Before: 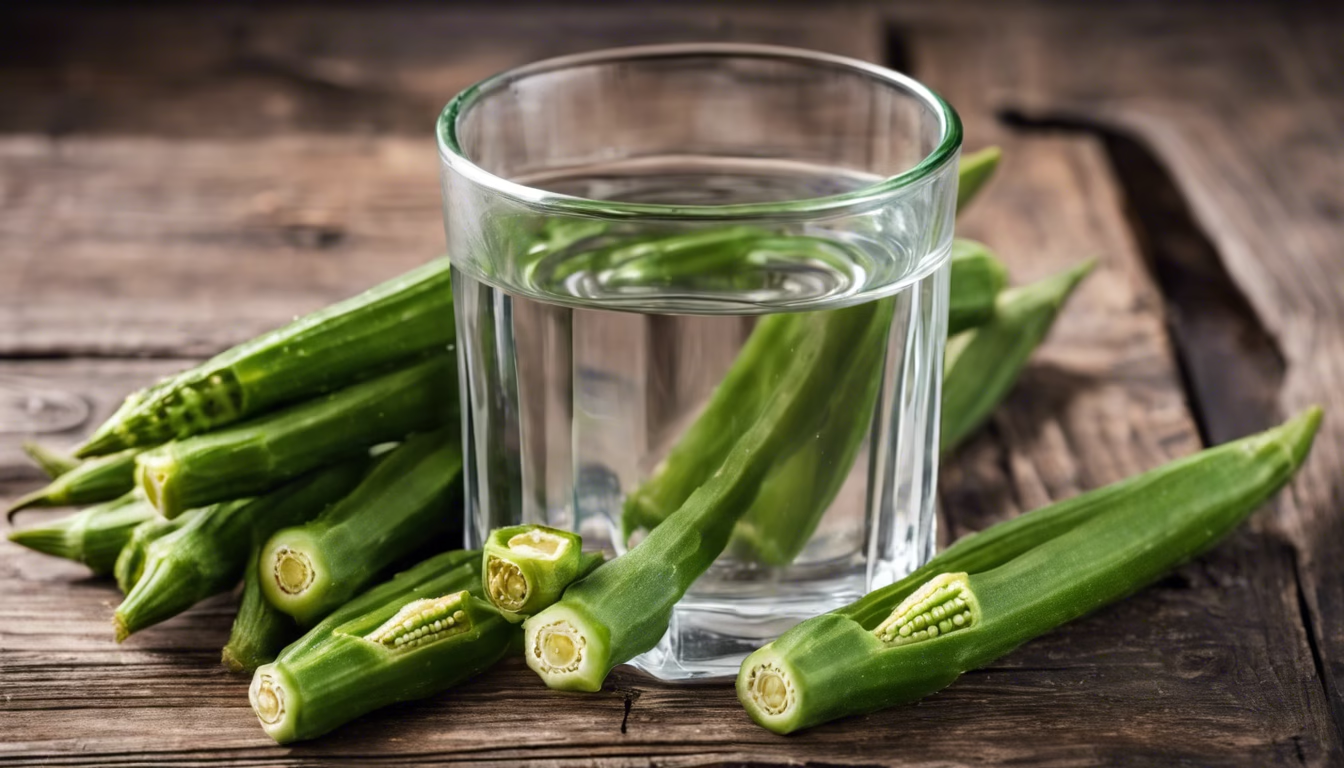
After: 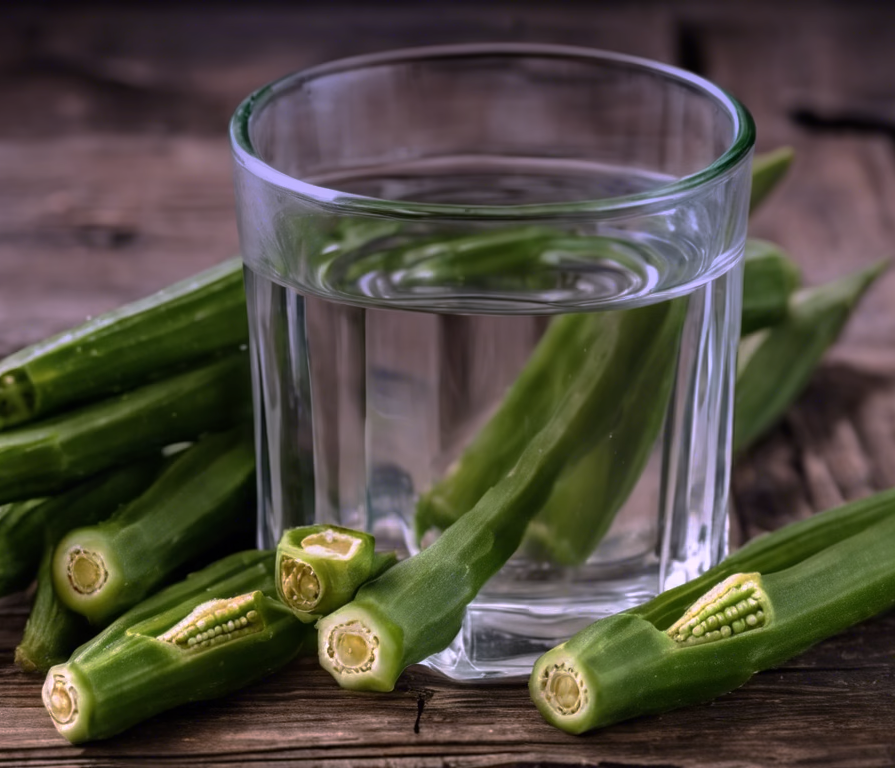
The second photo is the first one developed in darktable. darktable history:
crop: left 15.419%, right 17.914%
base curve: curves: ch0 [(0, 0) (0.595, 0.418) (1, 1)], preserve colors none
white balance: red 1.05, blue 1.072
graduated density: hue 238.83°, saturation 50%
